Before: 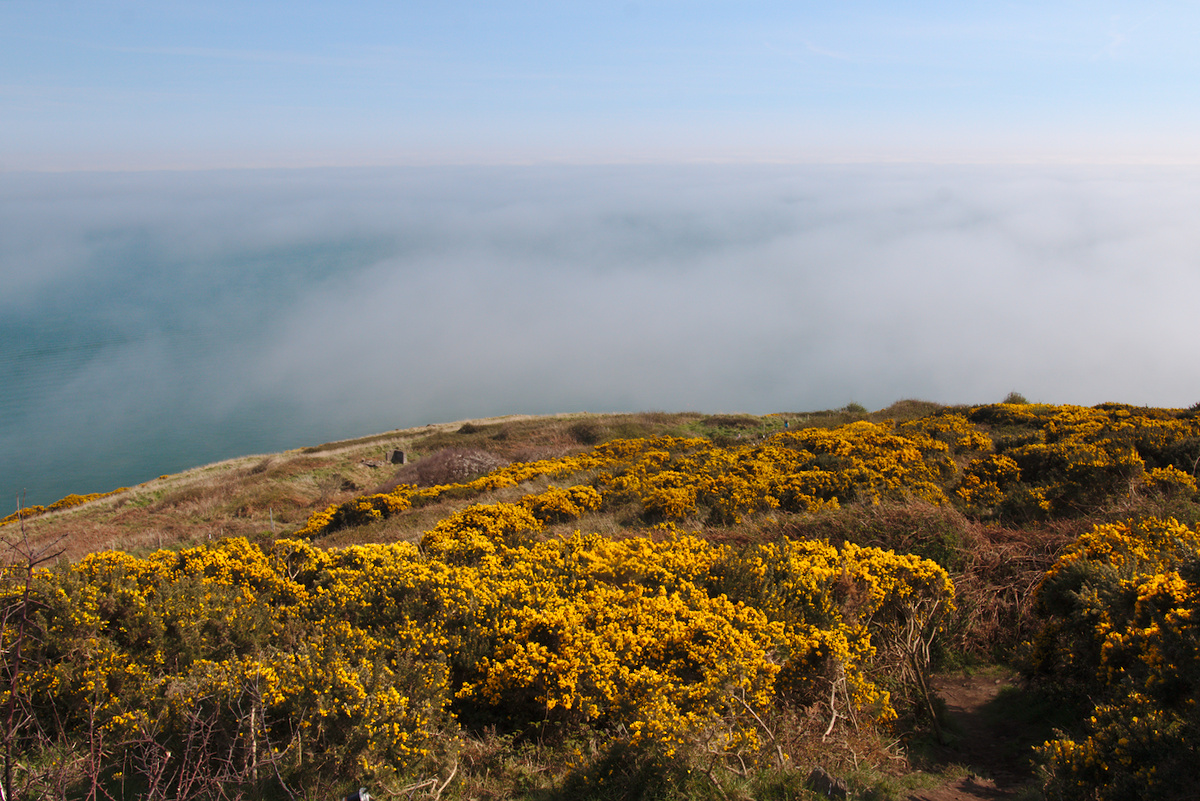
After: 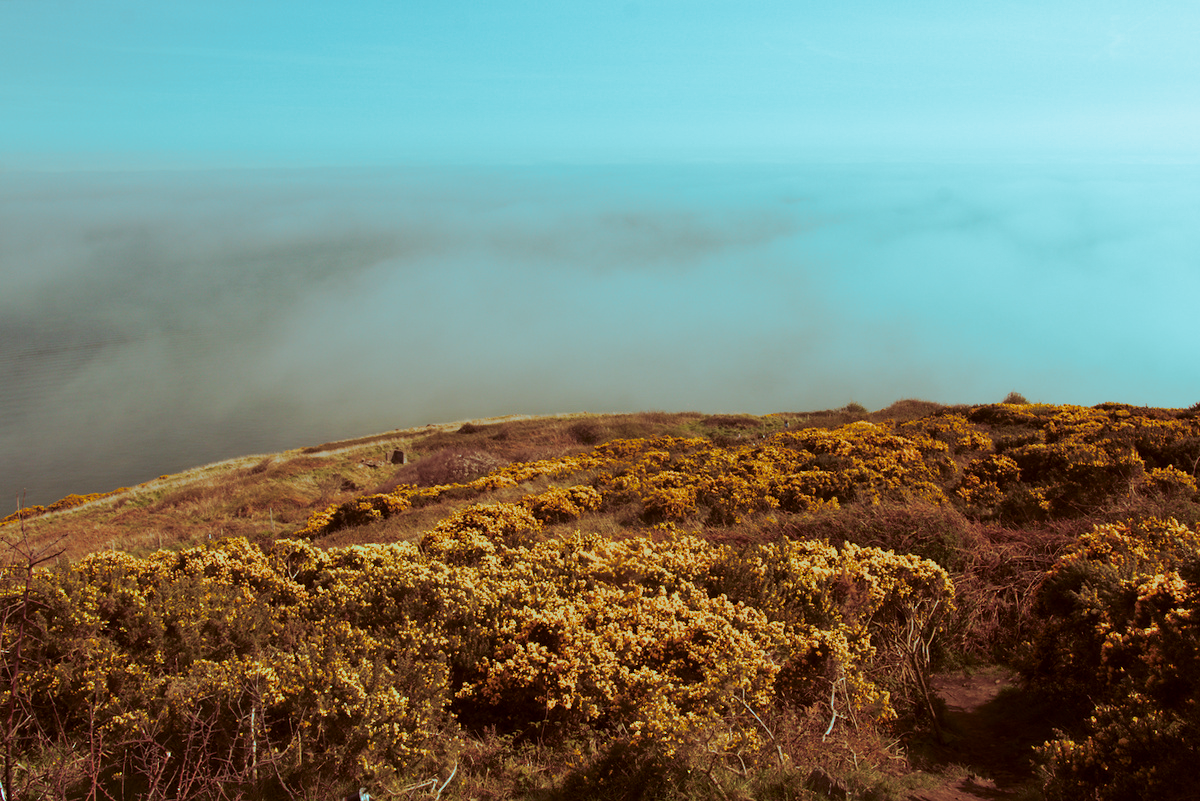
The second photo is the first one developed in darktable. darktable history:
split-toning: shadows › hue 327.6°, highlights › hue 198°, highlights › saturation 0.55, balance -21.25, compress 0%
color correction: highlights a* -5.3, highlights b* 9.8, shadows a* 9.8, shadows b* 24.26
